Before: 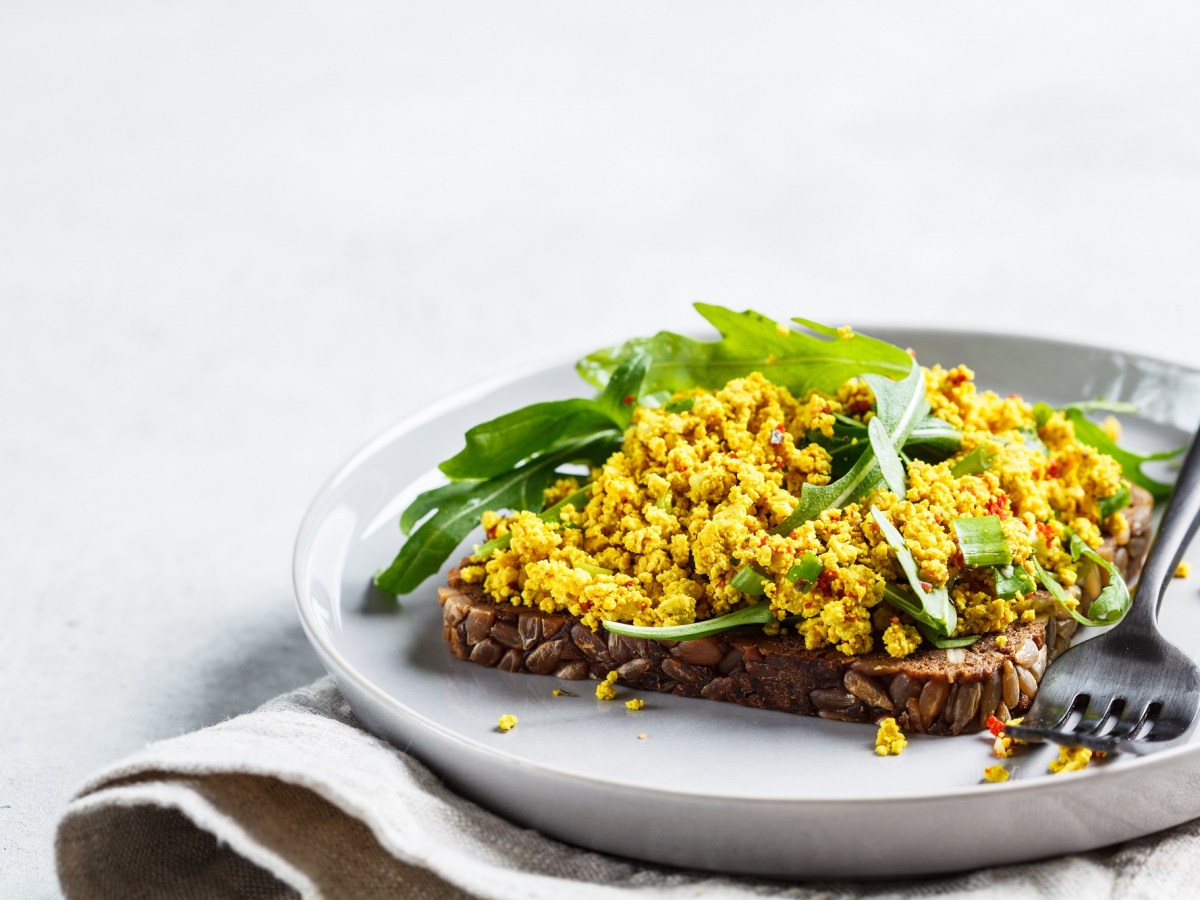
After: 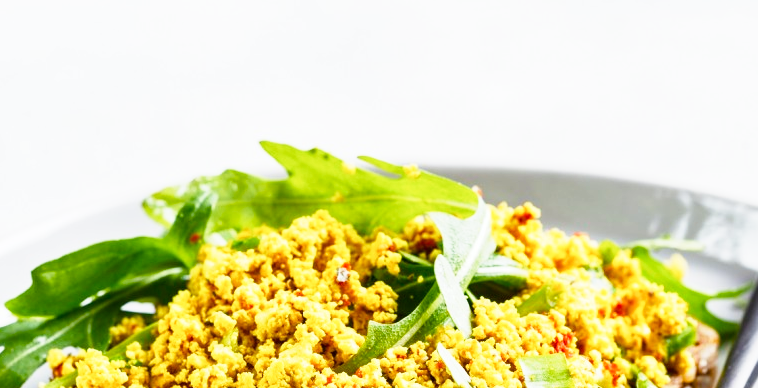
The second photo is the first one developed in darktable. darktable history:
crop: left 36.19%, top 18.105%, right 0.615%, bottom 38.724%
base curve: curves: ch0 [(0, 0) (0.579, 0.807) (1, 1)], preserve colors none
color balance rgb: global offset › hue 169.04°, perceptual saturation grading › global saturation 20%, perceptual saturation grading › highlights -25.604%, perceptual saturation grading › shadows 25.628%
